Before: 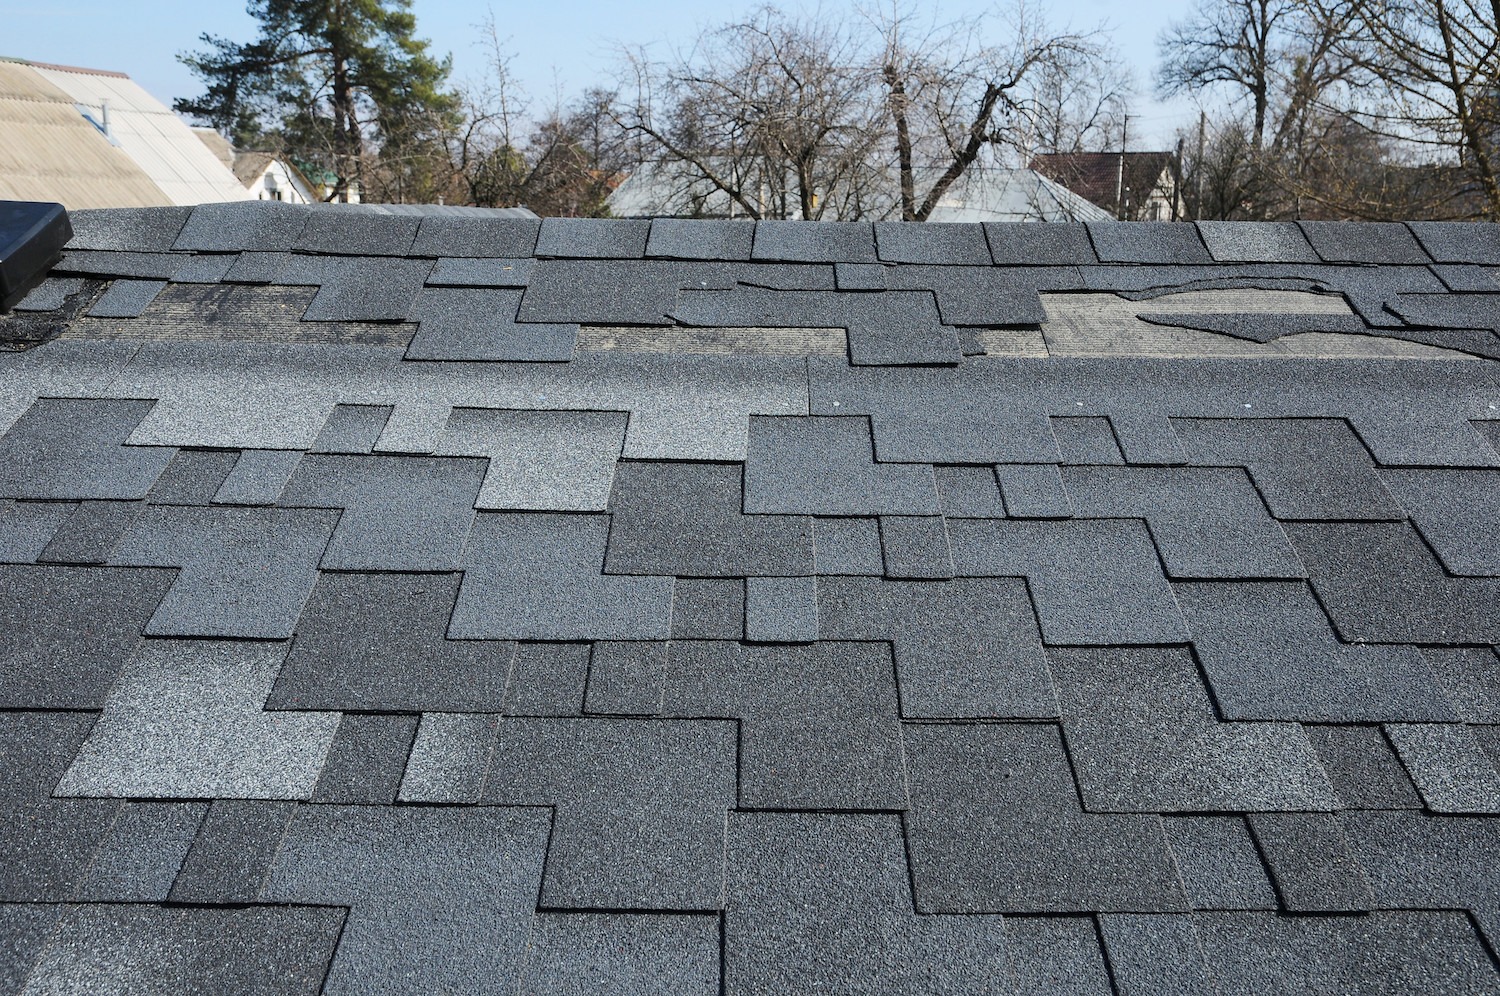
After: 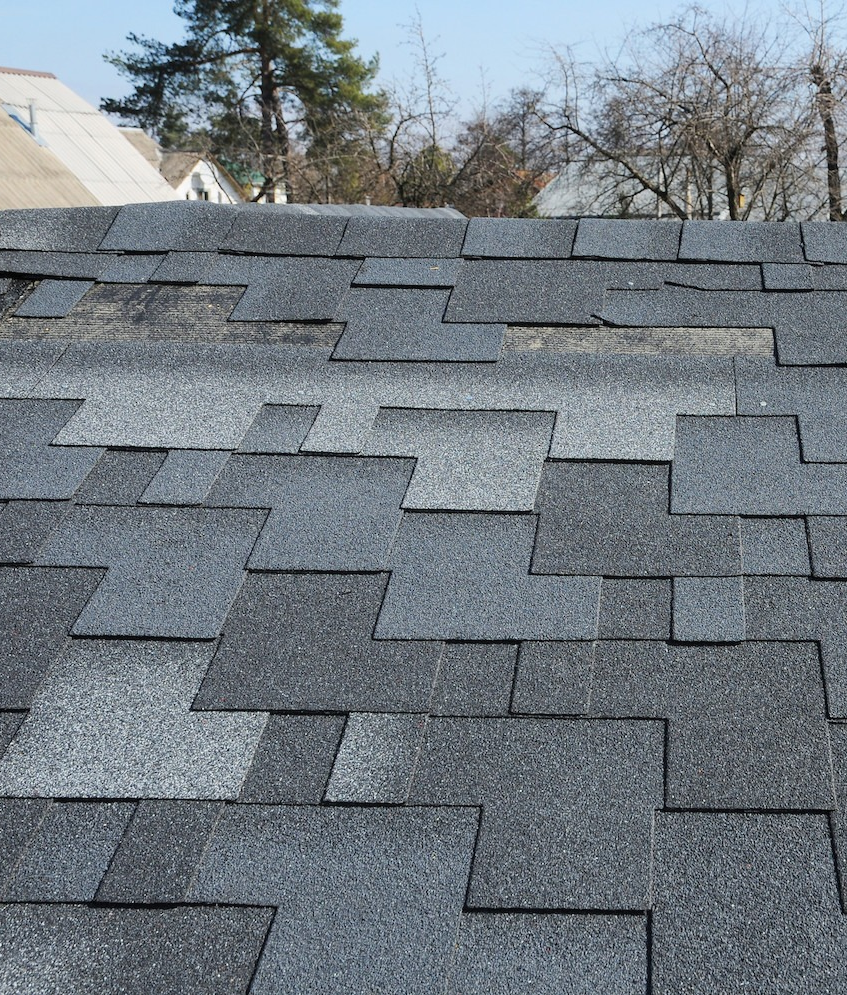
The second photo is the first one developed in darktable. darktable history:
local contrast: mode bilateral grid, contrast 99, coarseness 99, detail 89%, midtone range 0.2
crop: left 4.893%, right 38.582%
